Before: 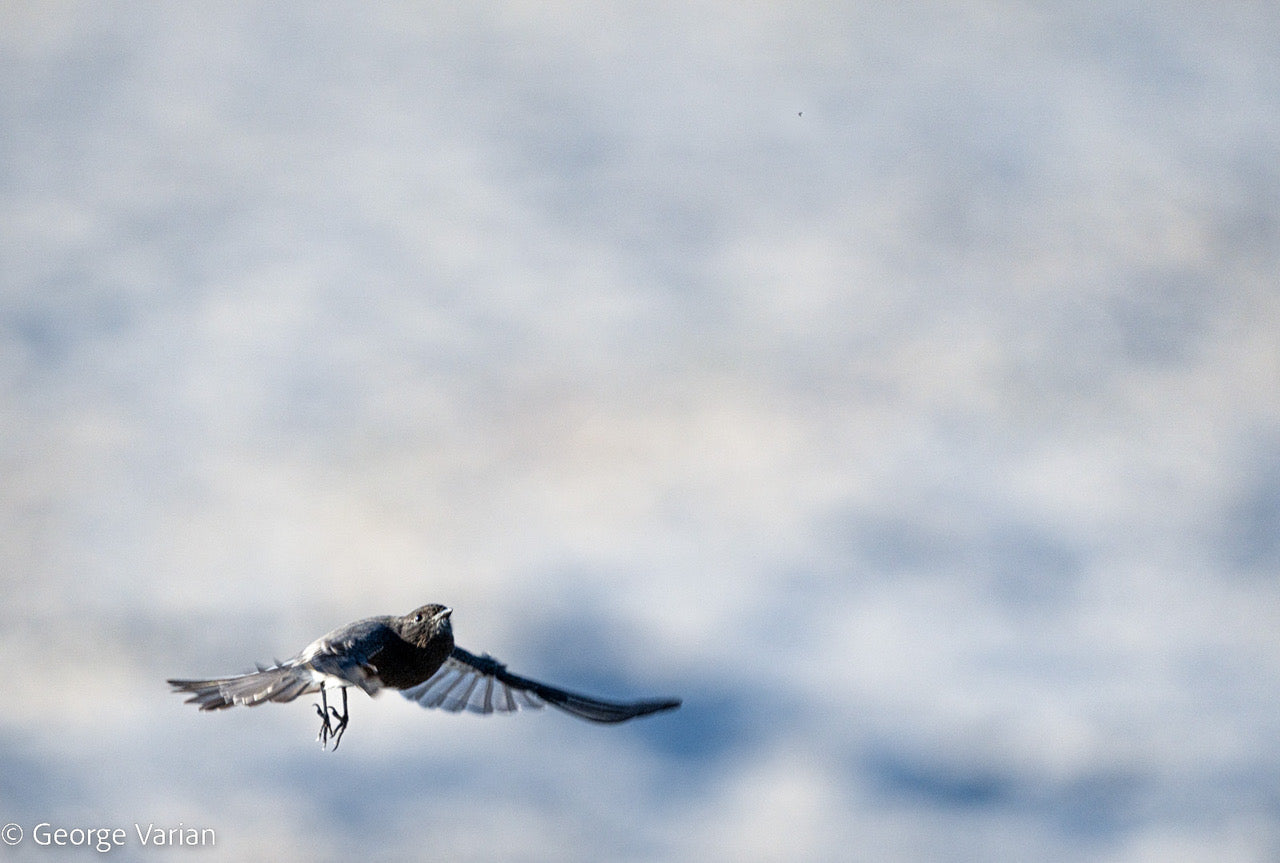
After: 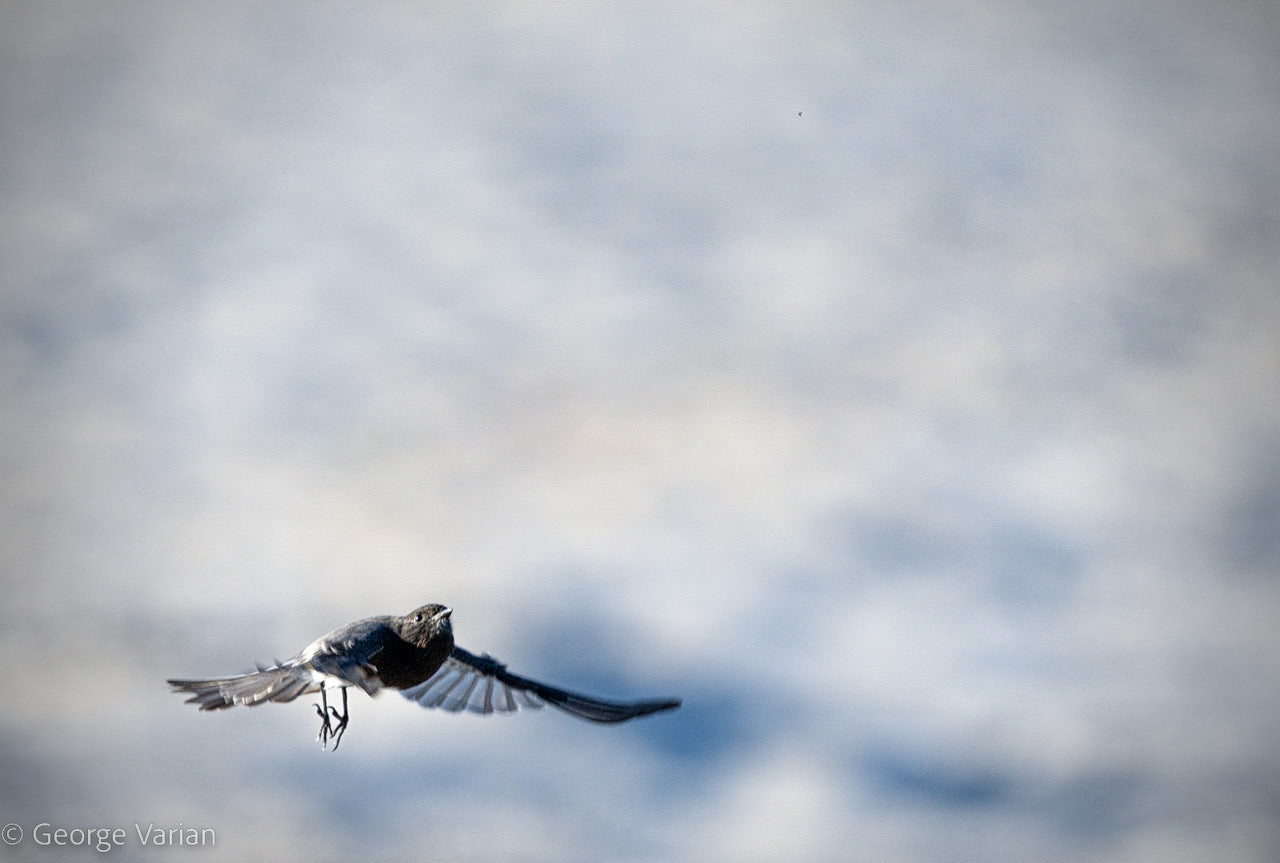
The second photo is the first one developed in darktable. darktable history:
vignetting: fall-off start 67.29%, width/height ratio 1.006
